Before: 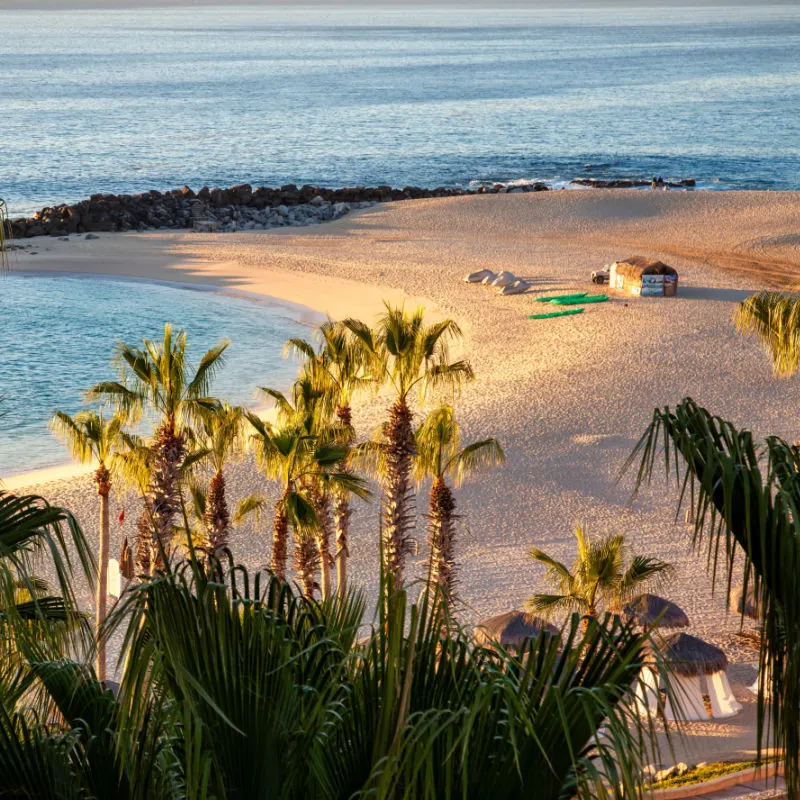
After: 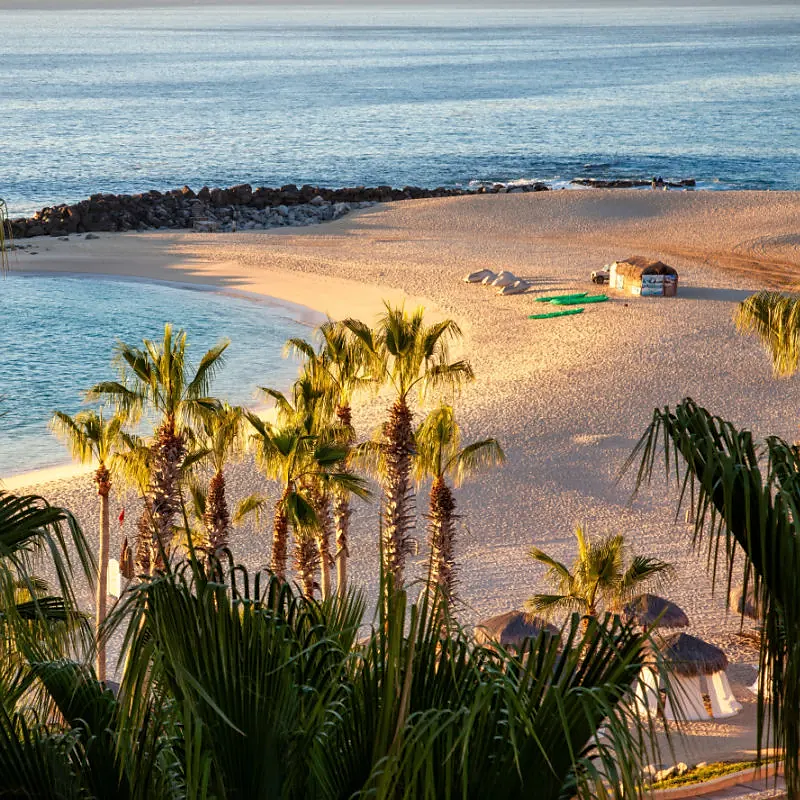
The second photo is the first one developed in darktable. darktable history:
sharpen: radius 0.997, threshold 0.931
